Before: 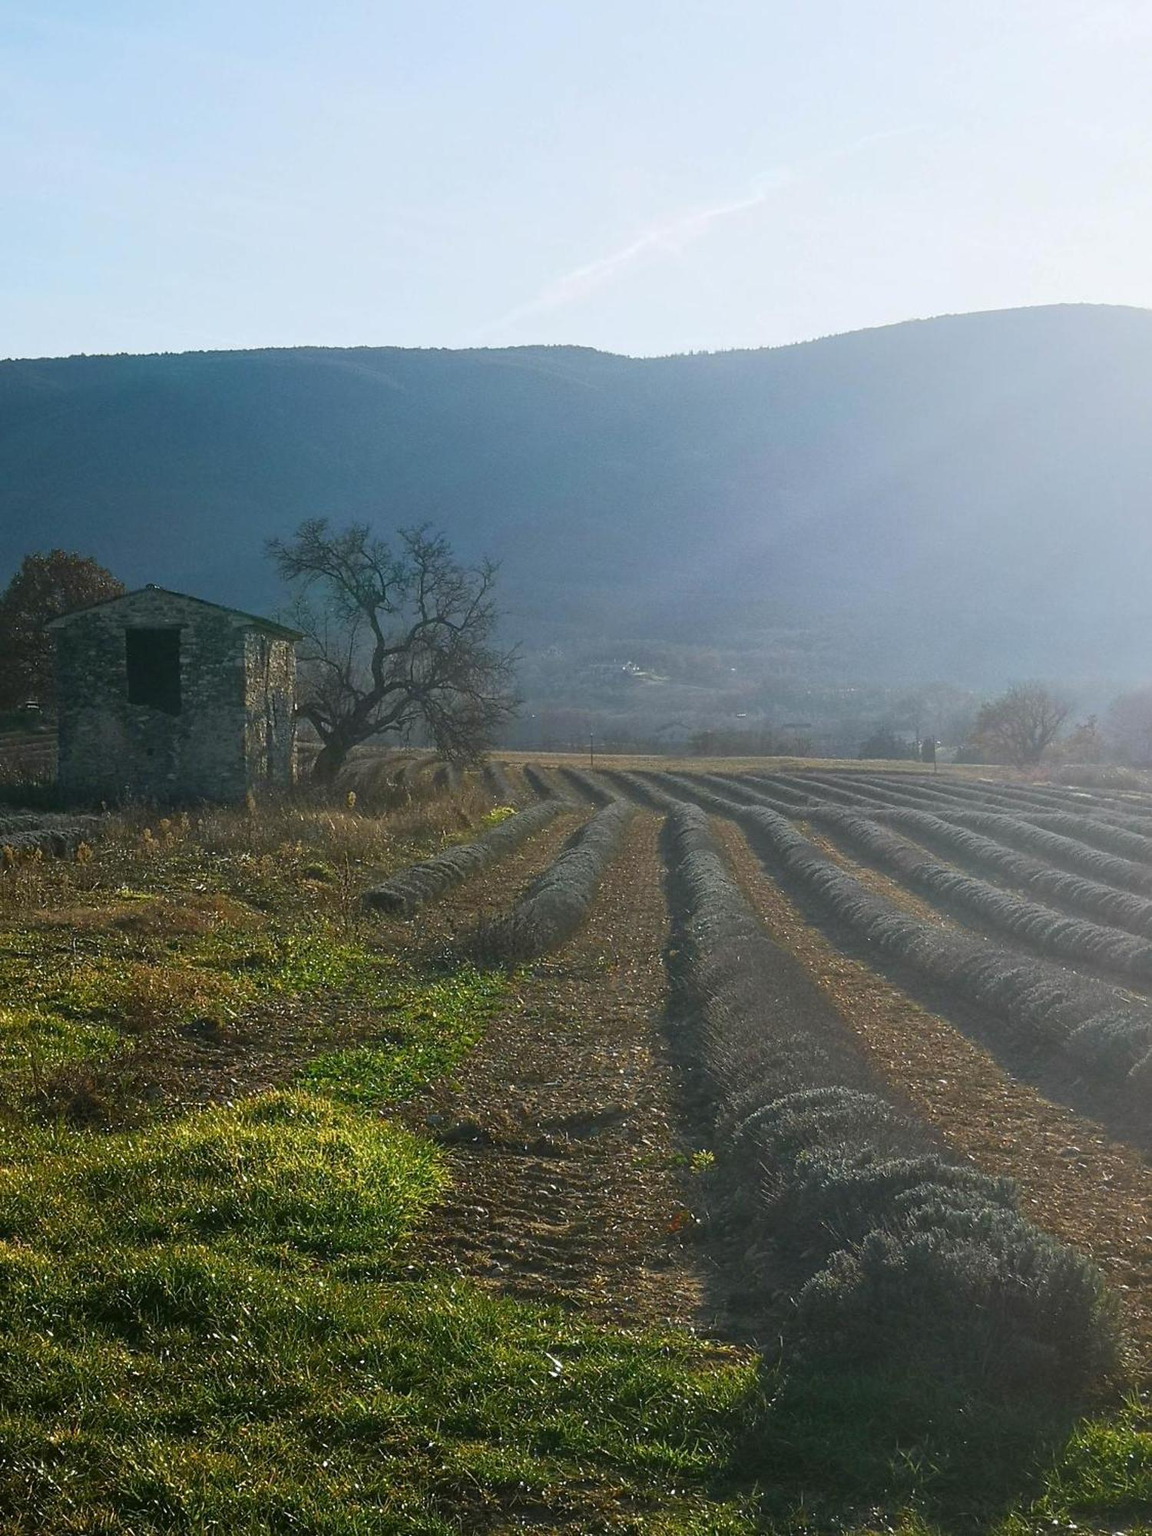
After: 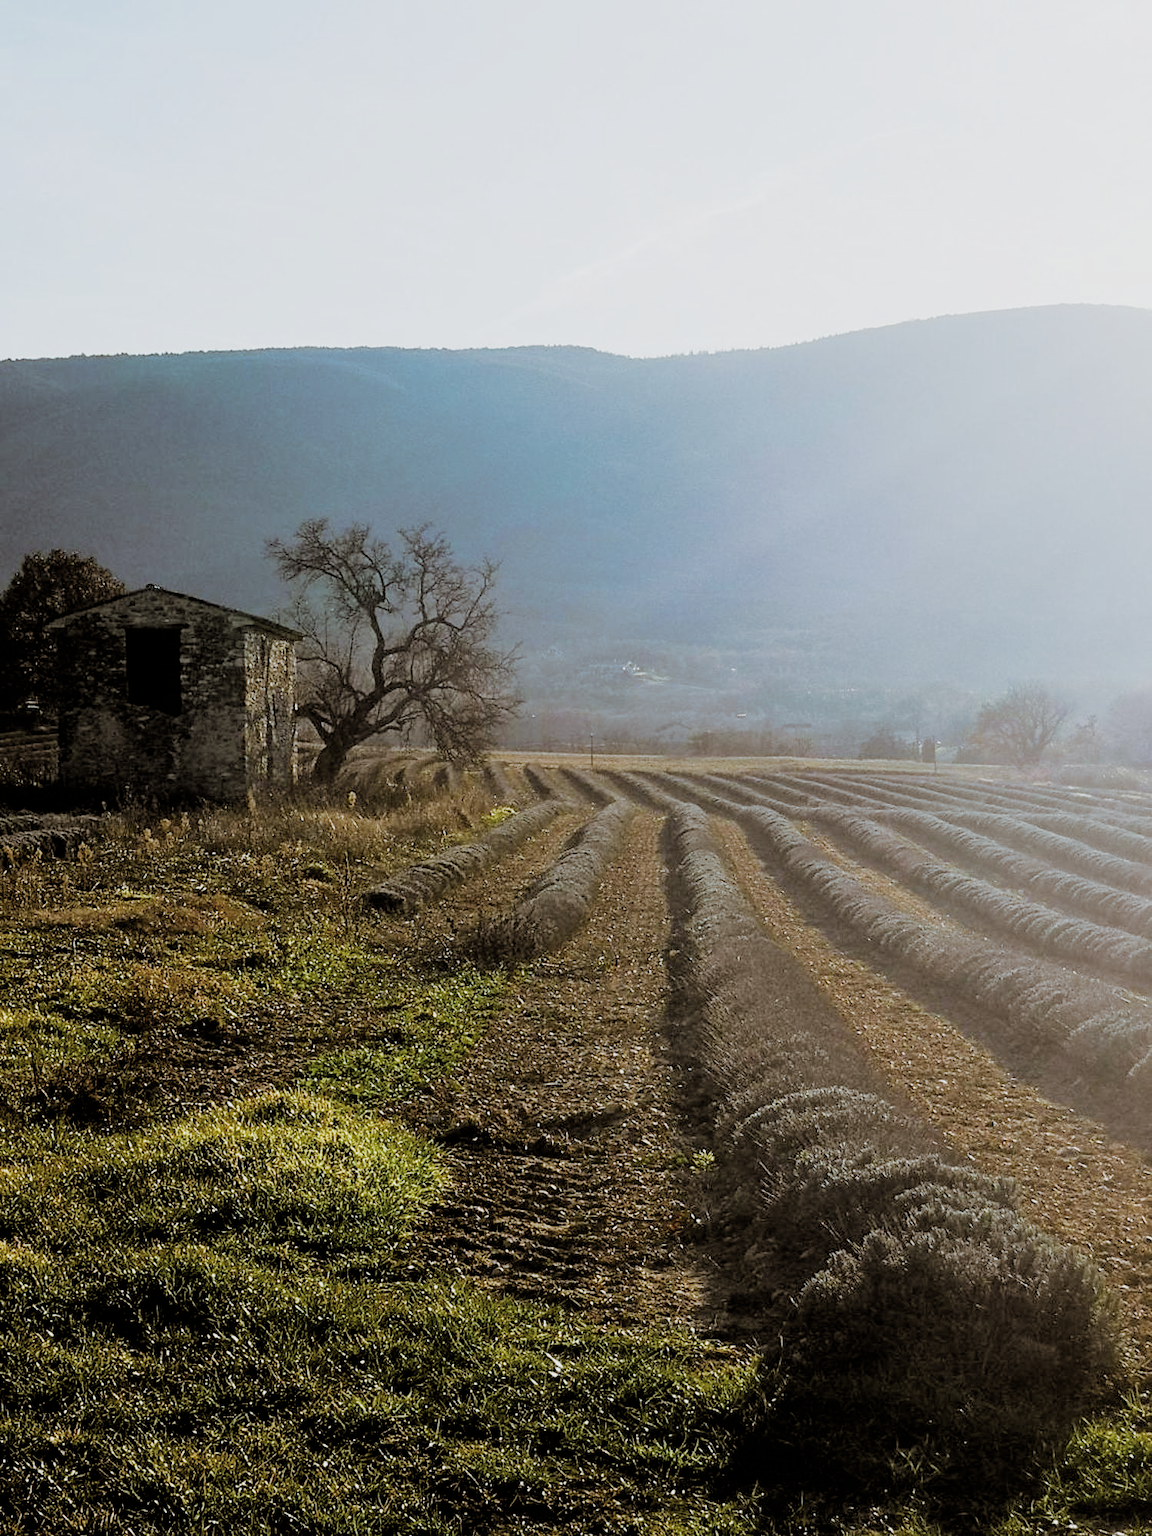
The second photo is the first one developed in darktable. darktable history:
split-toning: shadows › hue 32.4°, shadows › saturation 0.51, highlights › hue 180°, highlights › saturation 0, balance -60.17, compress 55.19%
exposure: exposure 0.574 EV, compensate highlight preservation false
filmic rgb: black relative exposure -2.85 EV, white relative exposure 4.56 EV, hardness 1.77, contrast 1.25, preserve chrominance no, color science v5 (2021)
